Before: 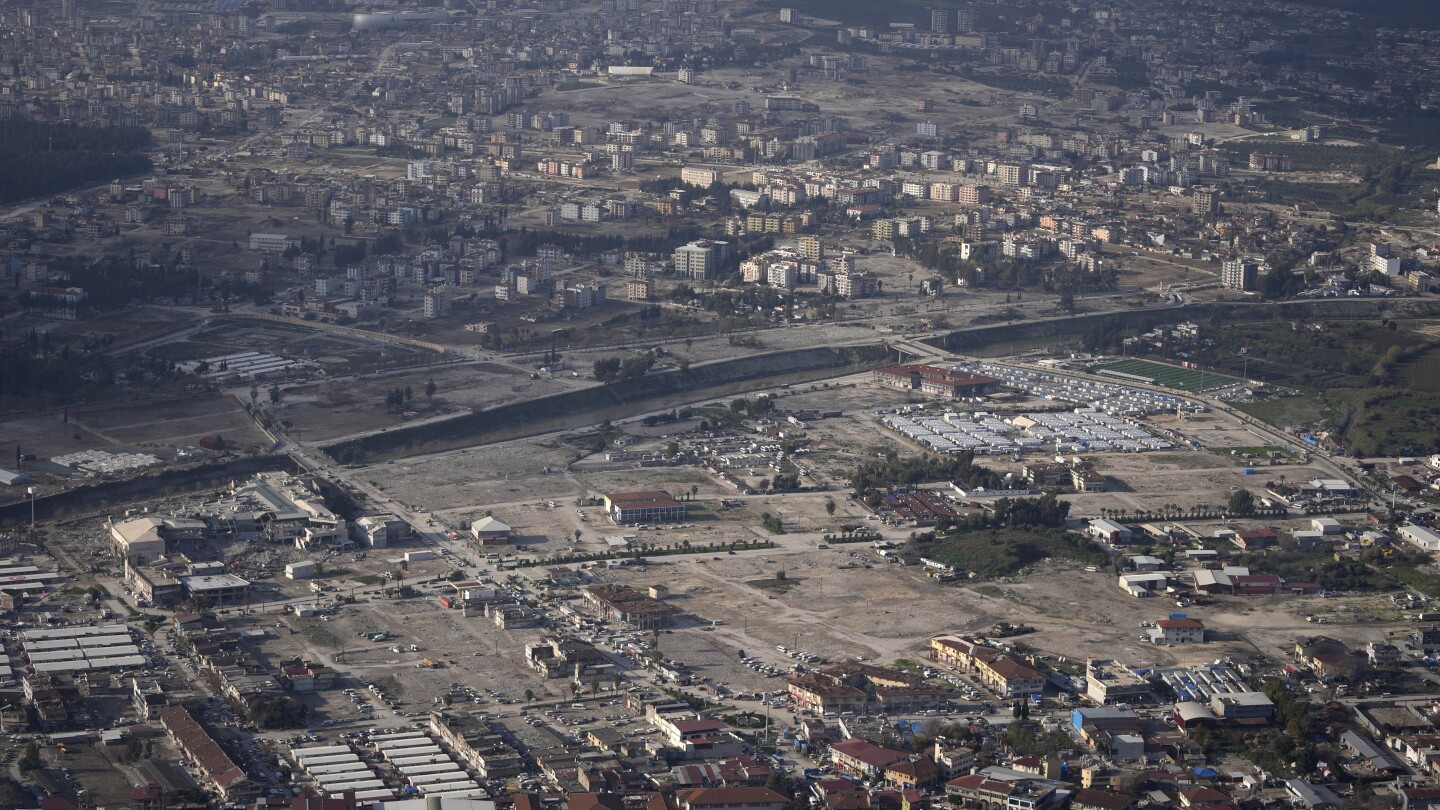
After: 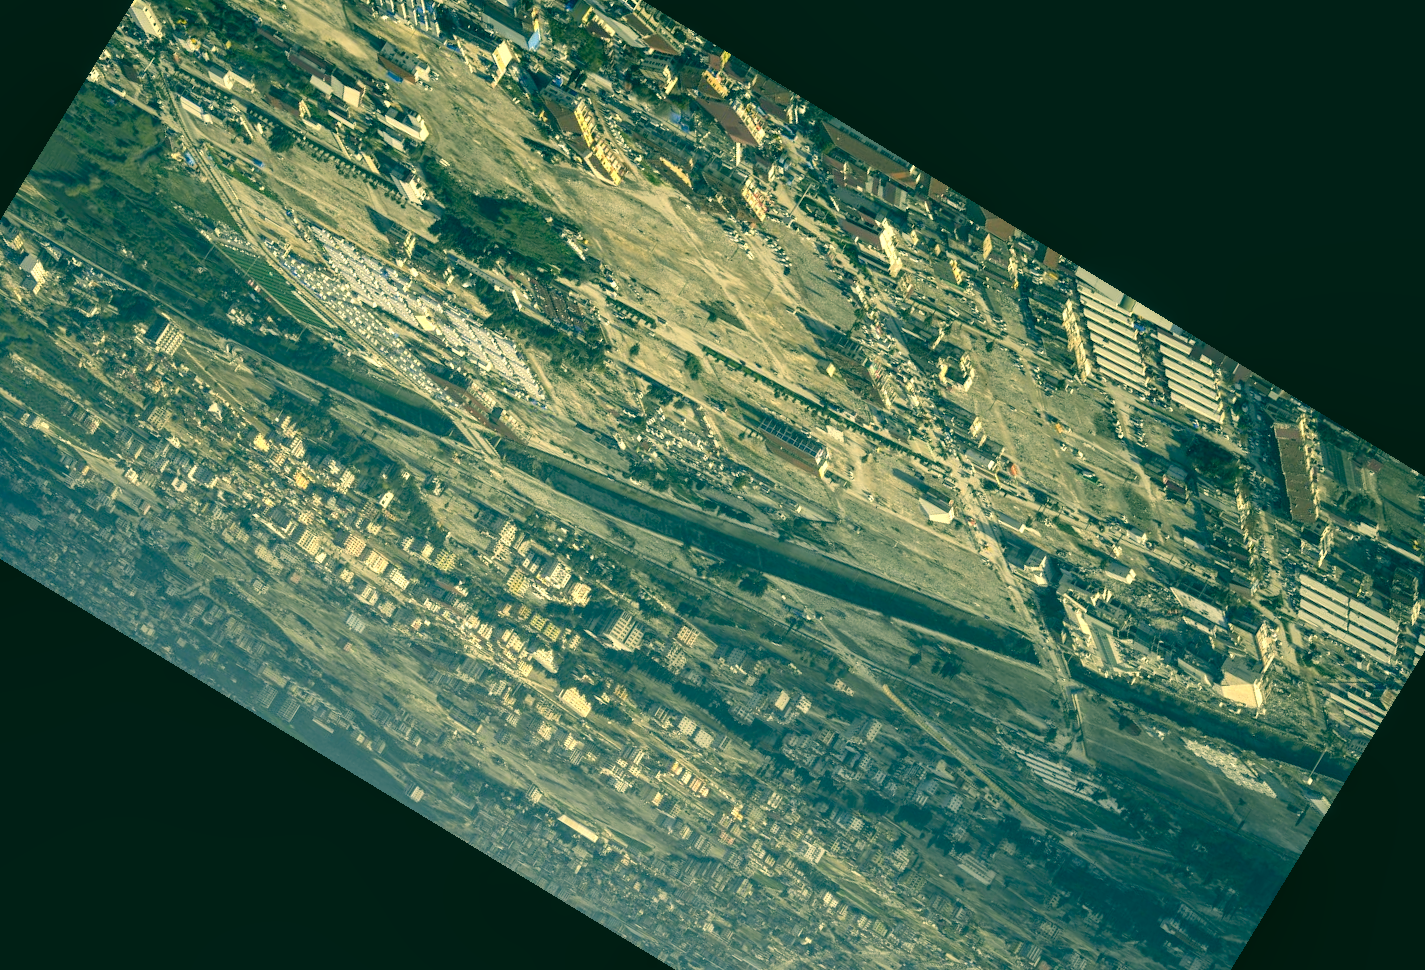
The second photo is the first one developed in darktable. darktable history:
tone equalizer: on, module defaults
color correction: highlights a* 1.83, highlights b* 34.02, shadows a* -36.68, shadows b* -5.48
exposure: exposure 0.722 EV, compensate highlight preservation false
local contrast: highlights 61%, detail 143%, midtone range 0.428
crop and rotate: angle 148.68°, left 9.111%, top 15.603%, right 4.588%, bottom 17.041%
contrast brightness saturation: contrast -0.11
